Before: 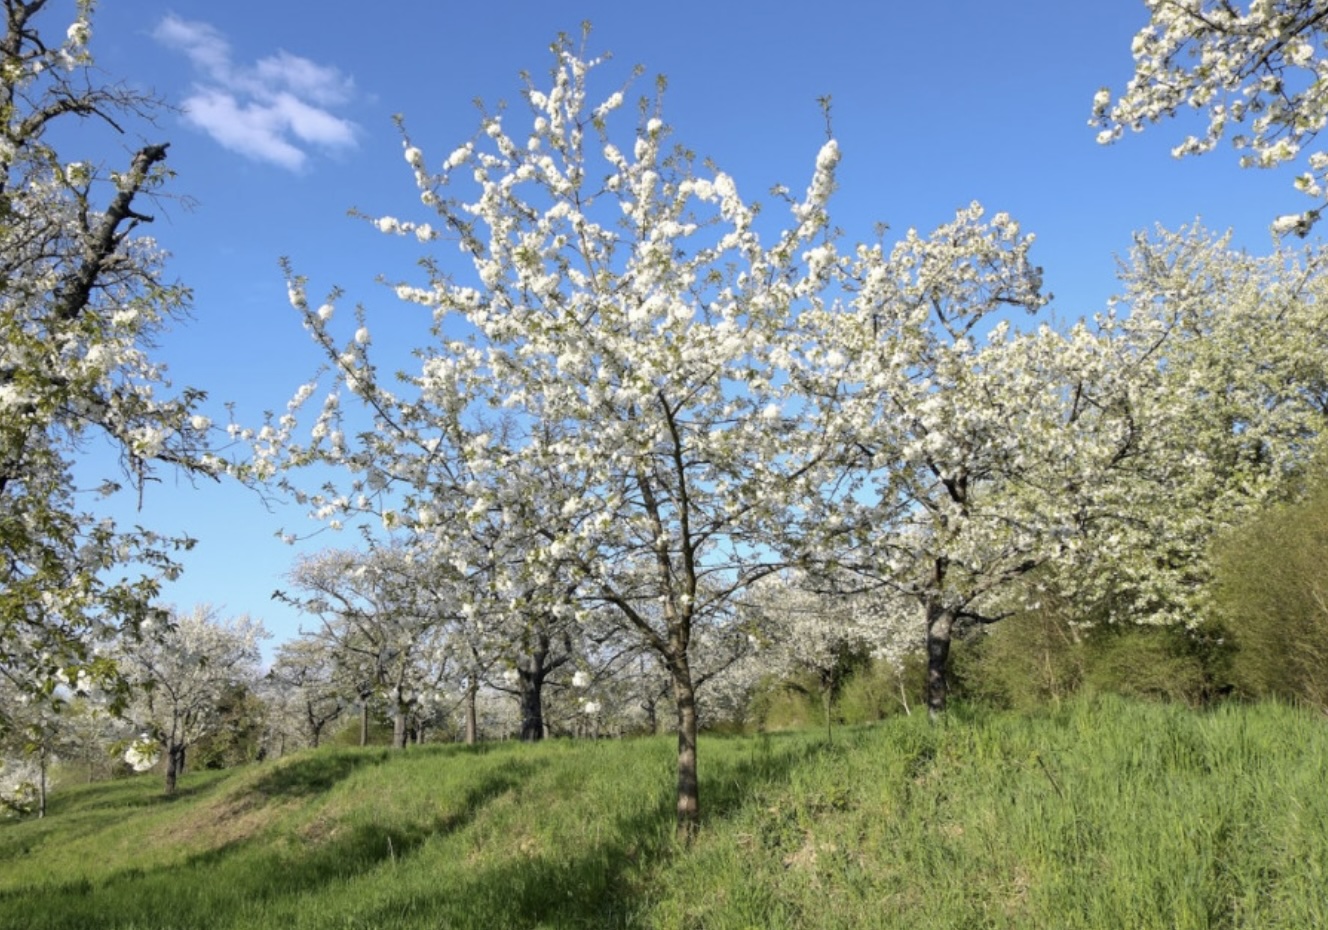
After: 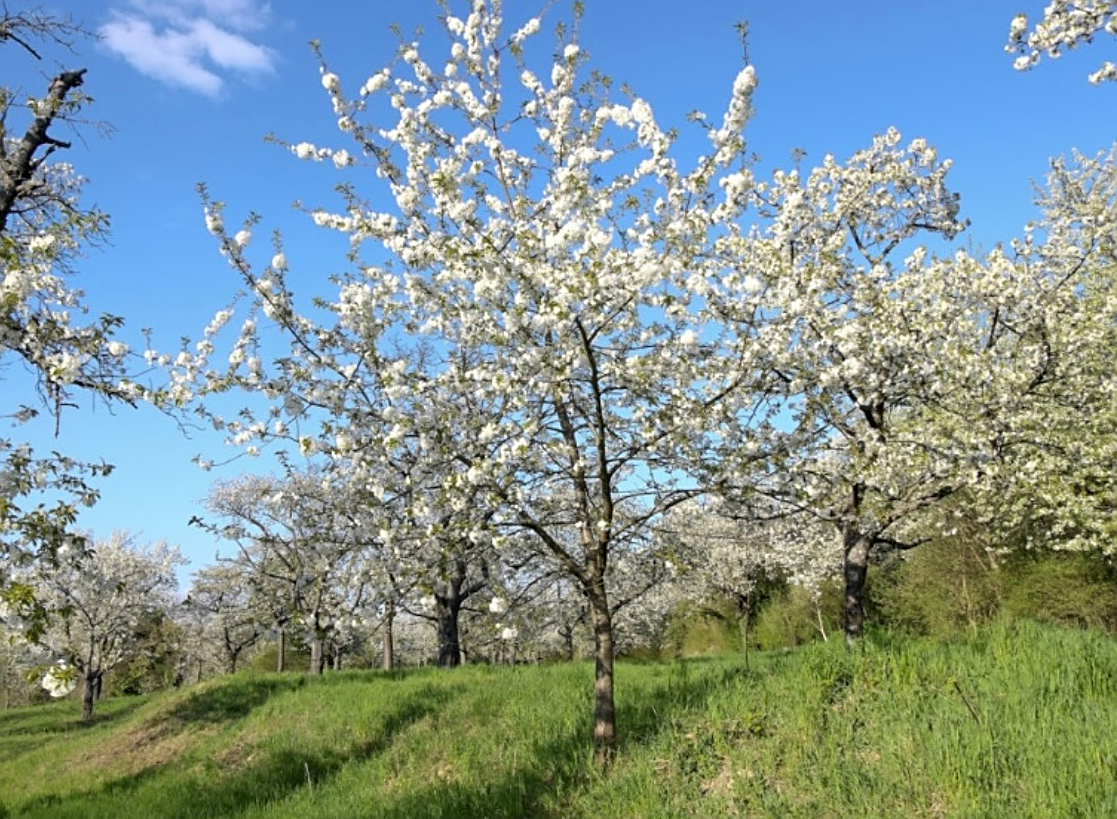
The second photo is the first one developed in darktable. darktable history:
sharpen: on, module defaults
crop: left 6.291%, top 7.963%, right 9.541%, bottom 3.936%
